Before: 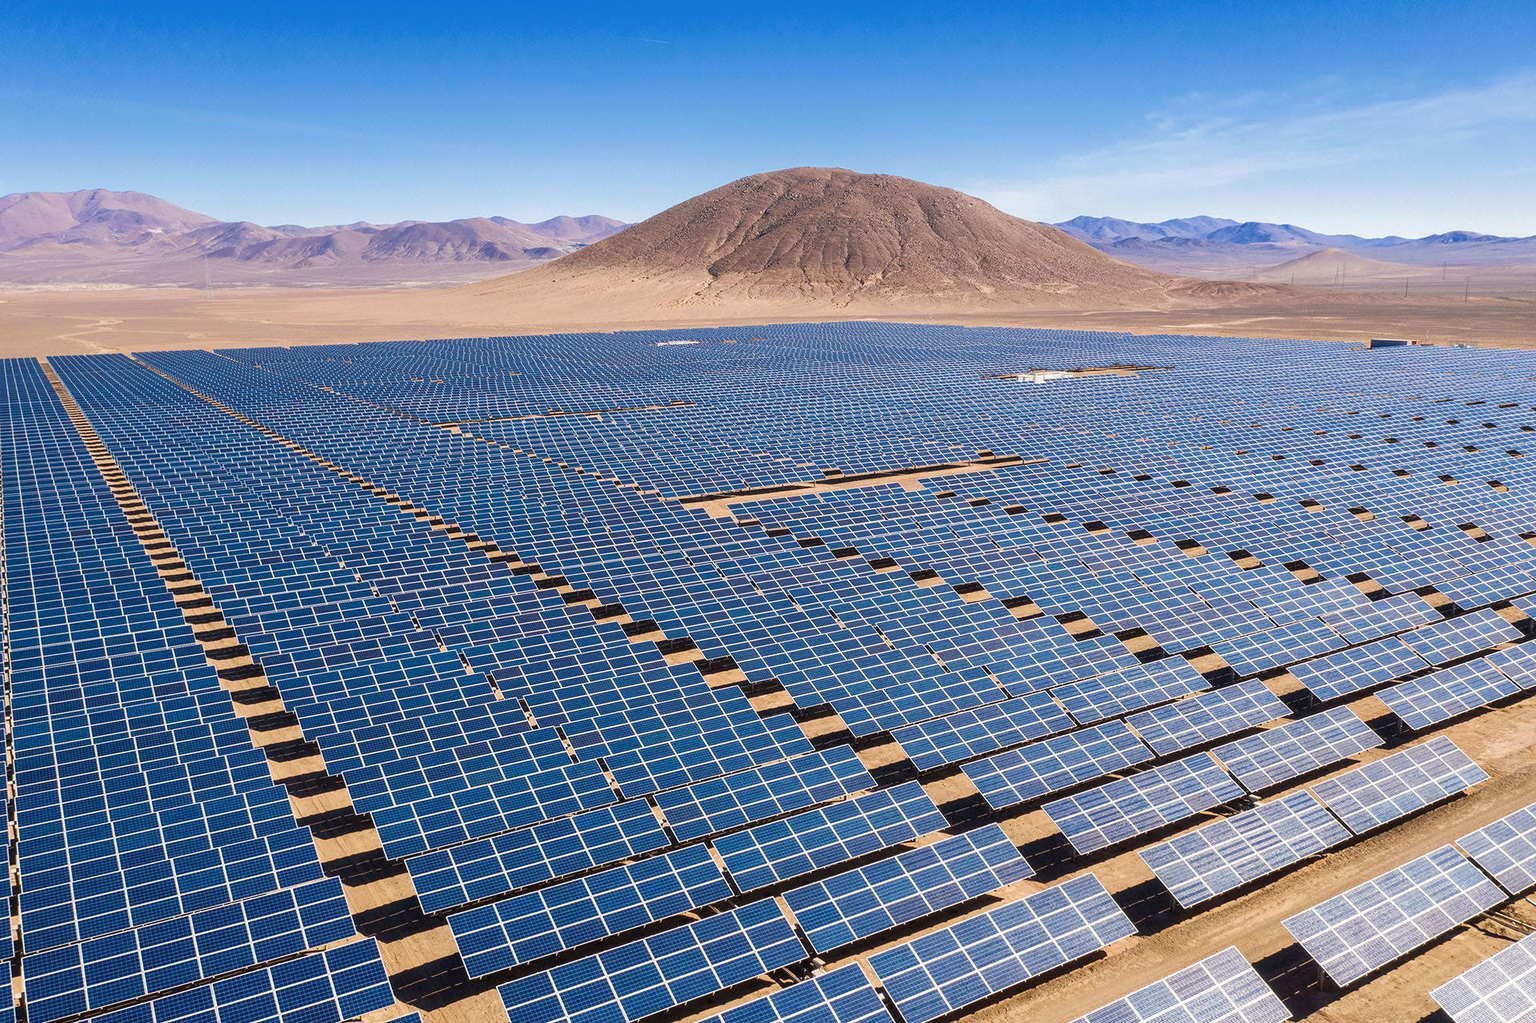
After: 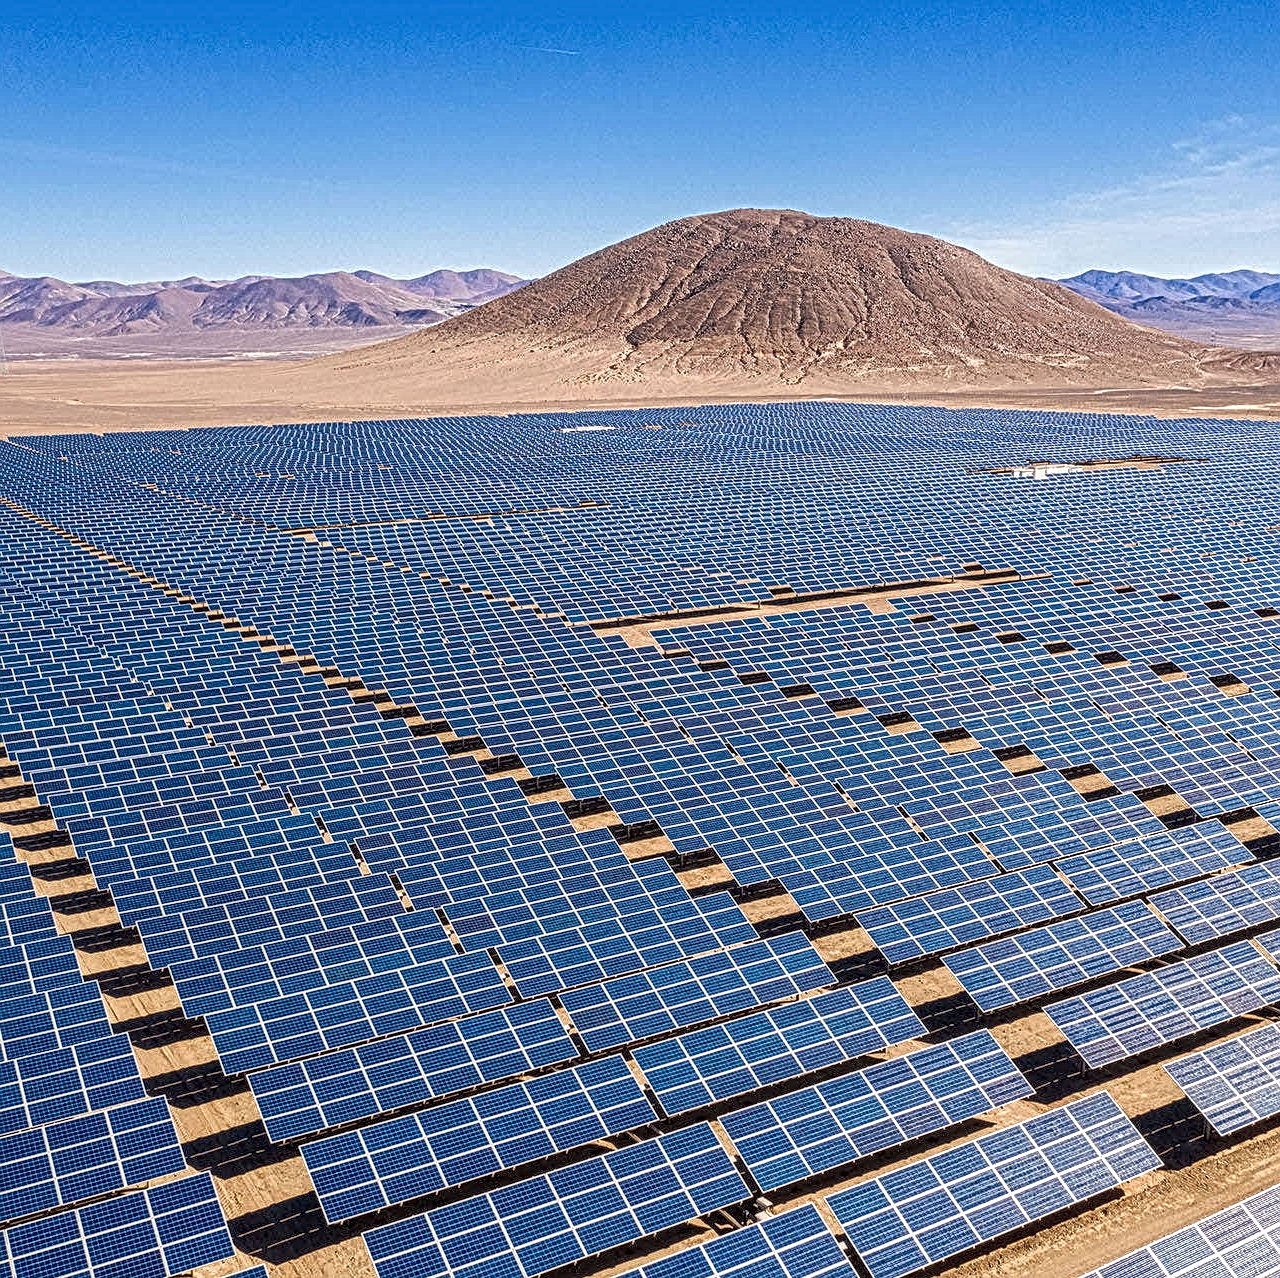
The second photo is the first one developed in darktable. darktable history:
crop and rotate: left 13.537%, right 19.796%
local contrast: mode bilateral grid, contrast 20, coarseness 3, detail 300%, midtone range 0.2
